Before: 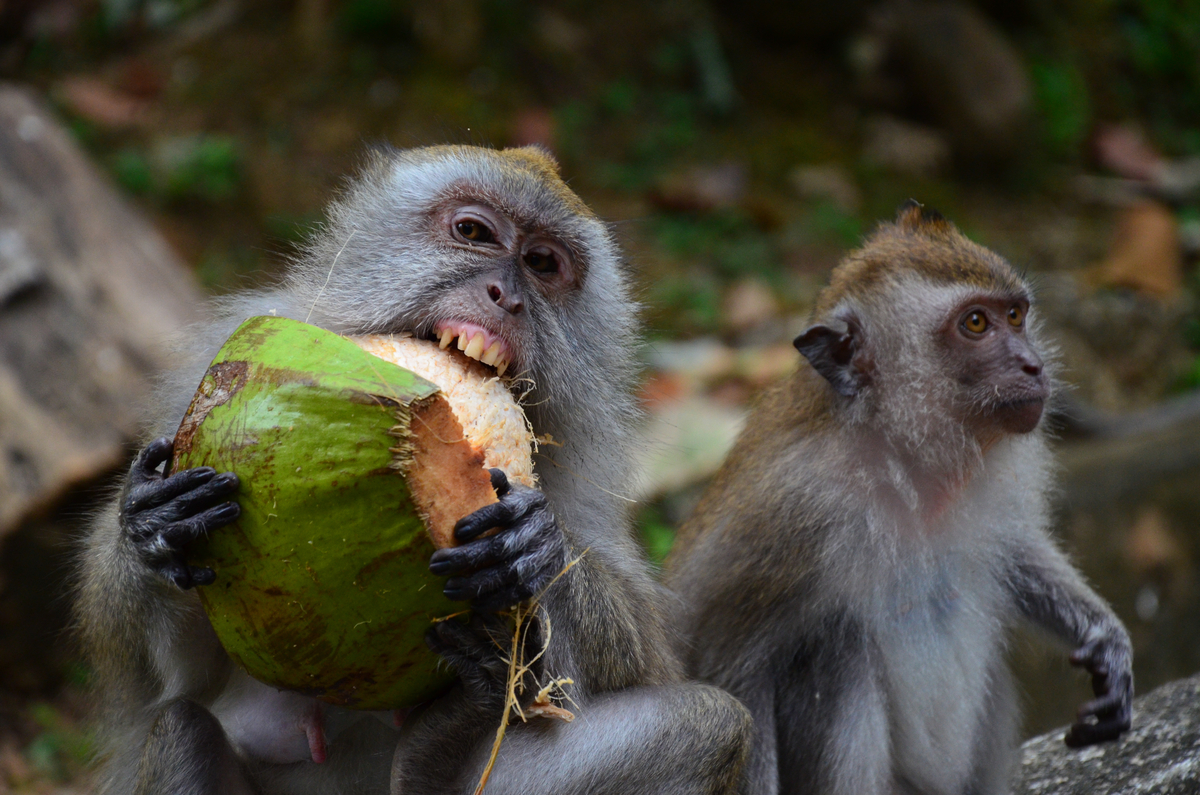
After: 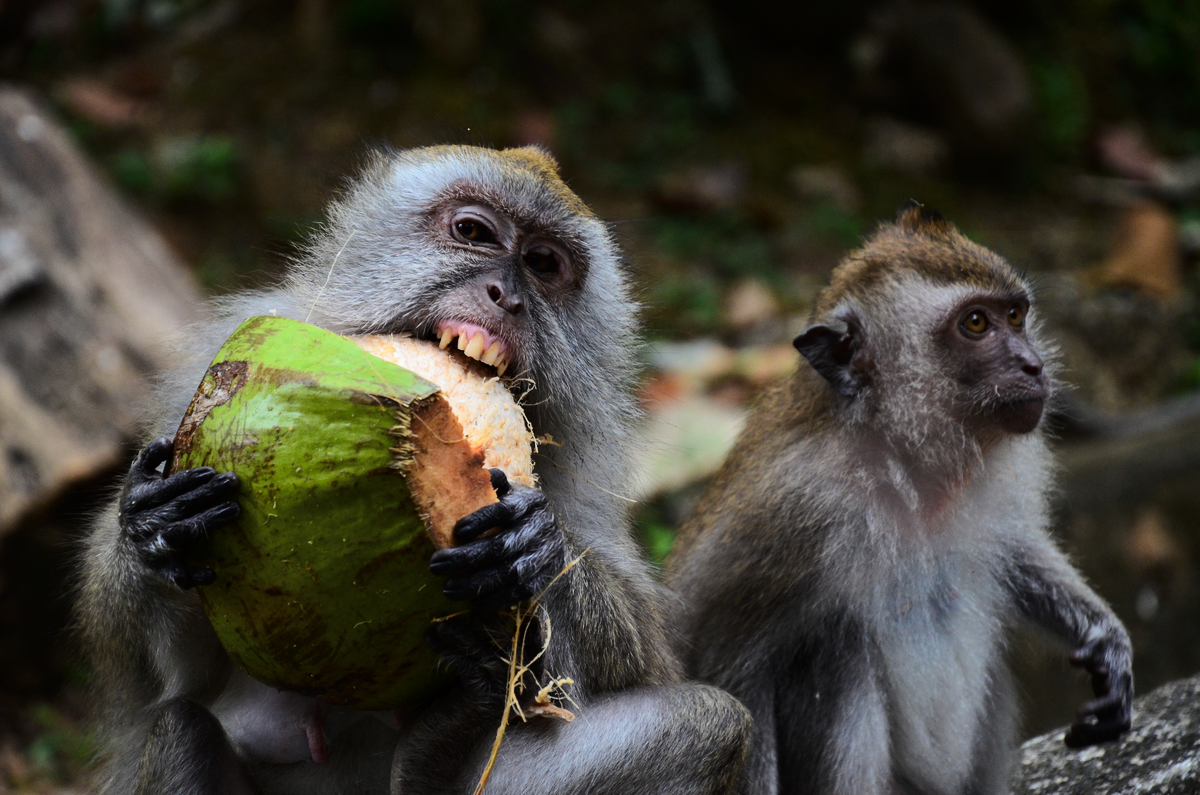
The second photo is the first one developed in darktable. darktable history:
tone curve: curves: ch0 [(0, 0) (0.126, 0.061) (0.338, 0.285) (0.494, 0.518) (0.703, 0.762) (1, 1)]; ch1 [(0, 0) (0.389, 0.313) (0.457, 0.442) (0.5, 0.501) (0.55, 0.578) (1, 1)]; ch2 [(0, 0) (0.44, 0.424) (0.501, 0.499) (0.557, 0.564) (0.613, 0.67) (0.707, 0.746) (1, 1)], color space Lab, linked channels, preserve colors none
